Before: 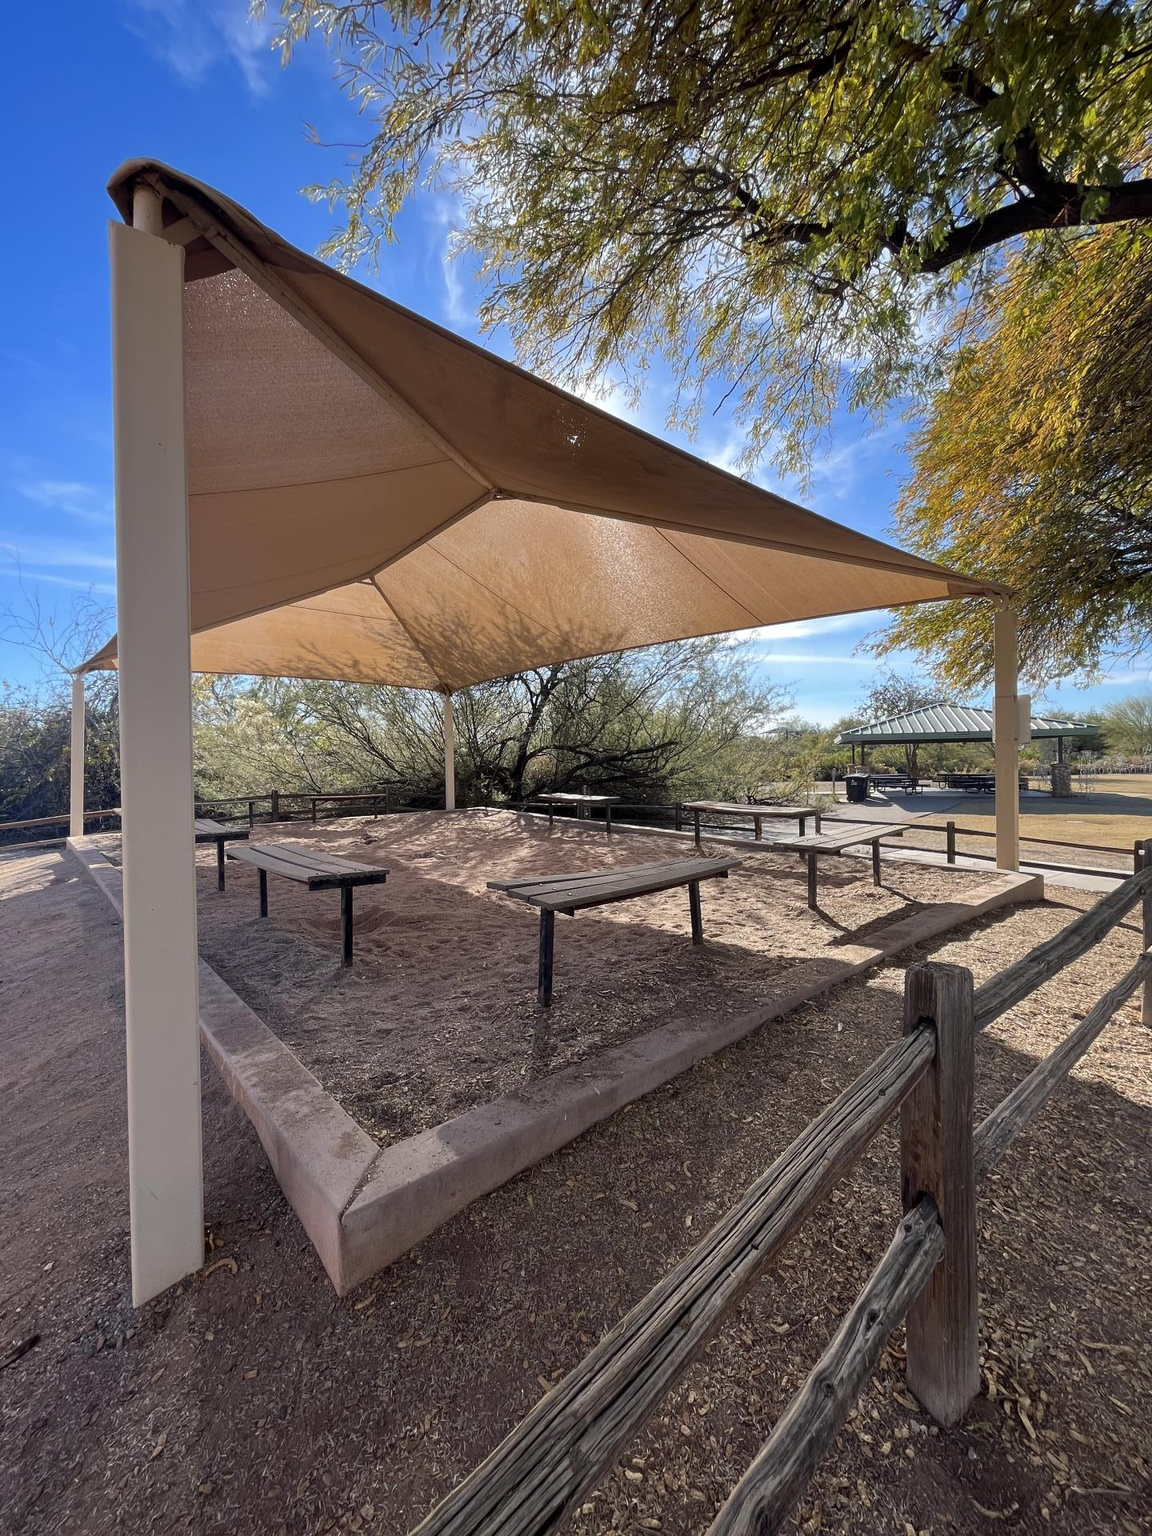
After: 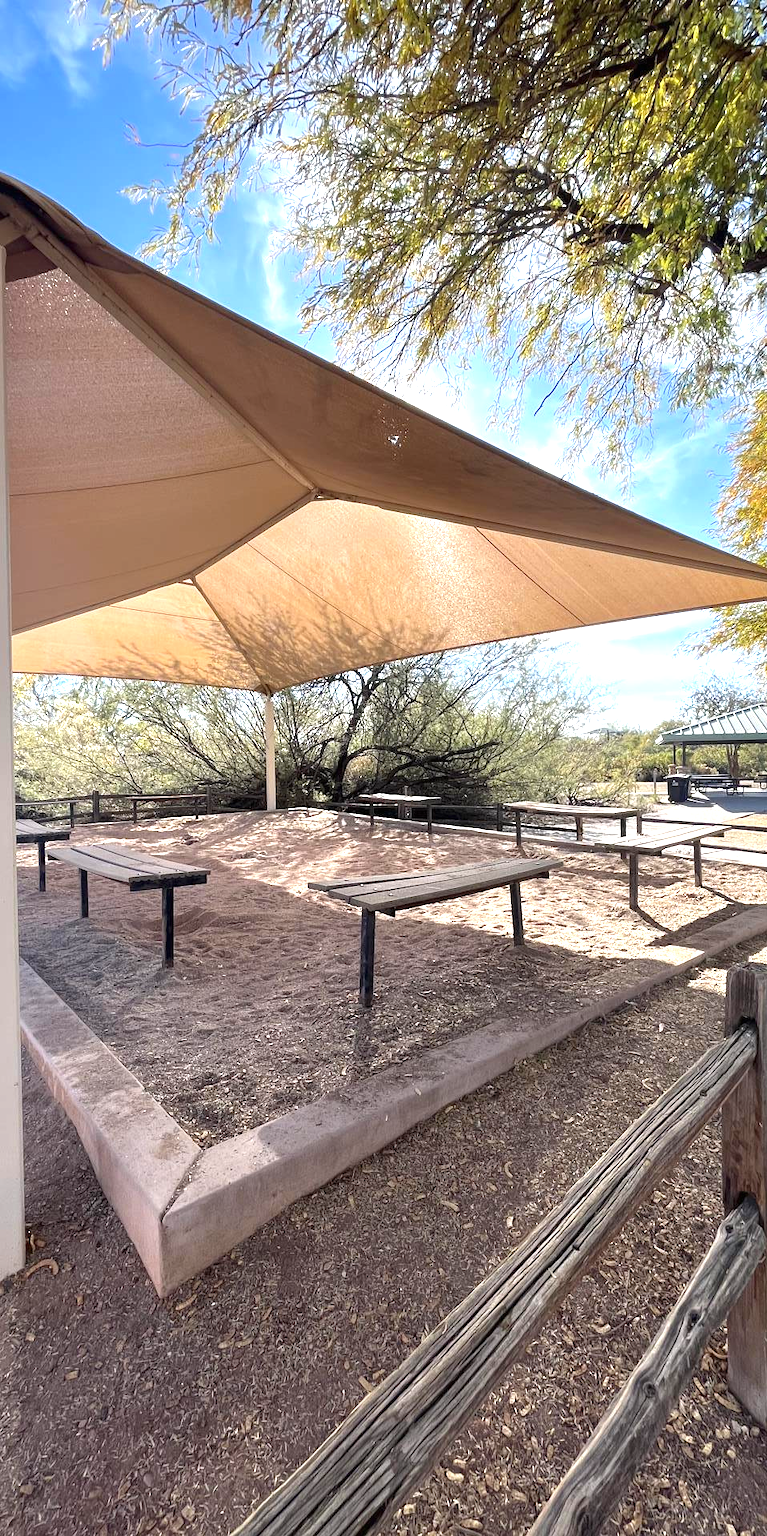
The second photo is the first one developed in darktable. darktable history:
crop and rotate: left 15.605%, right 17.755%
exposure: black level correction 0, exposure 1.199 EV, compensate exposure bias true, compensate highlight preservation false
